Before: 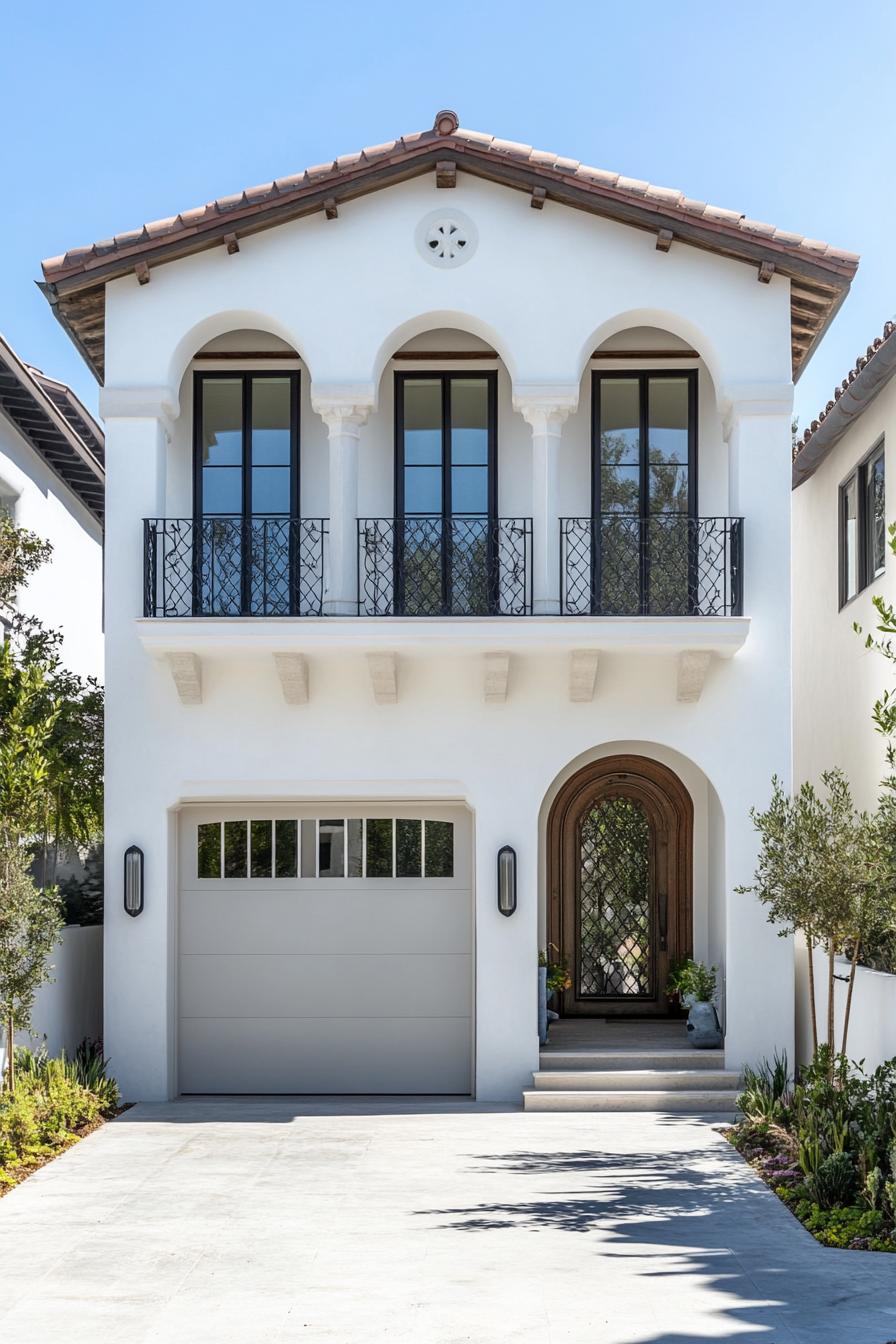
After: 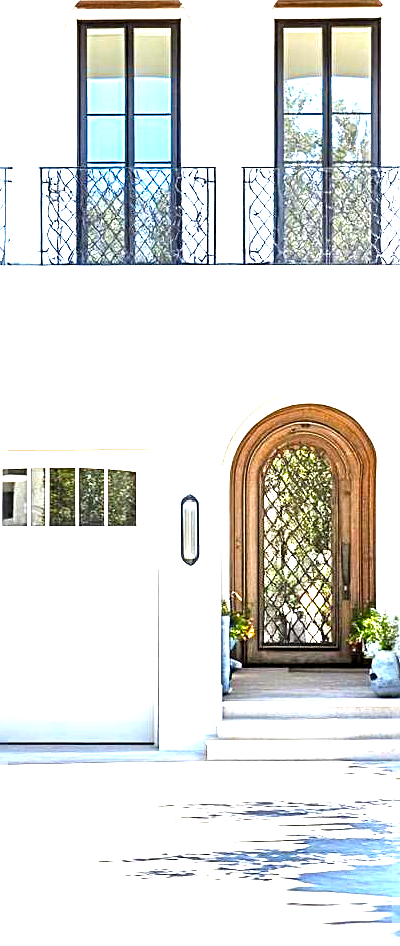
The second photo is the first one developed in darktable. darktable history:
sharpen: radius 3.098
crop: left 35.421%, top 26.155%, right 19.903%, bottom 3.417%
exposure: exposure 2.923 EV, compensate highlight preservation false
color balance rgb: power › chroma 0.707%, power › hue 60°, perceptual saturation grading › global saturation 10.61%, global vibrance 15.823%, saturation formula JzAzBz (2021)
